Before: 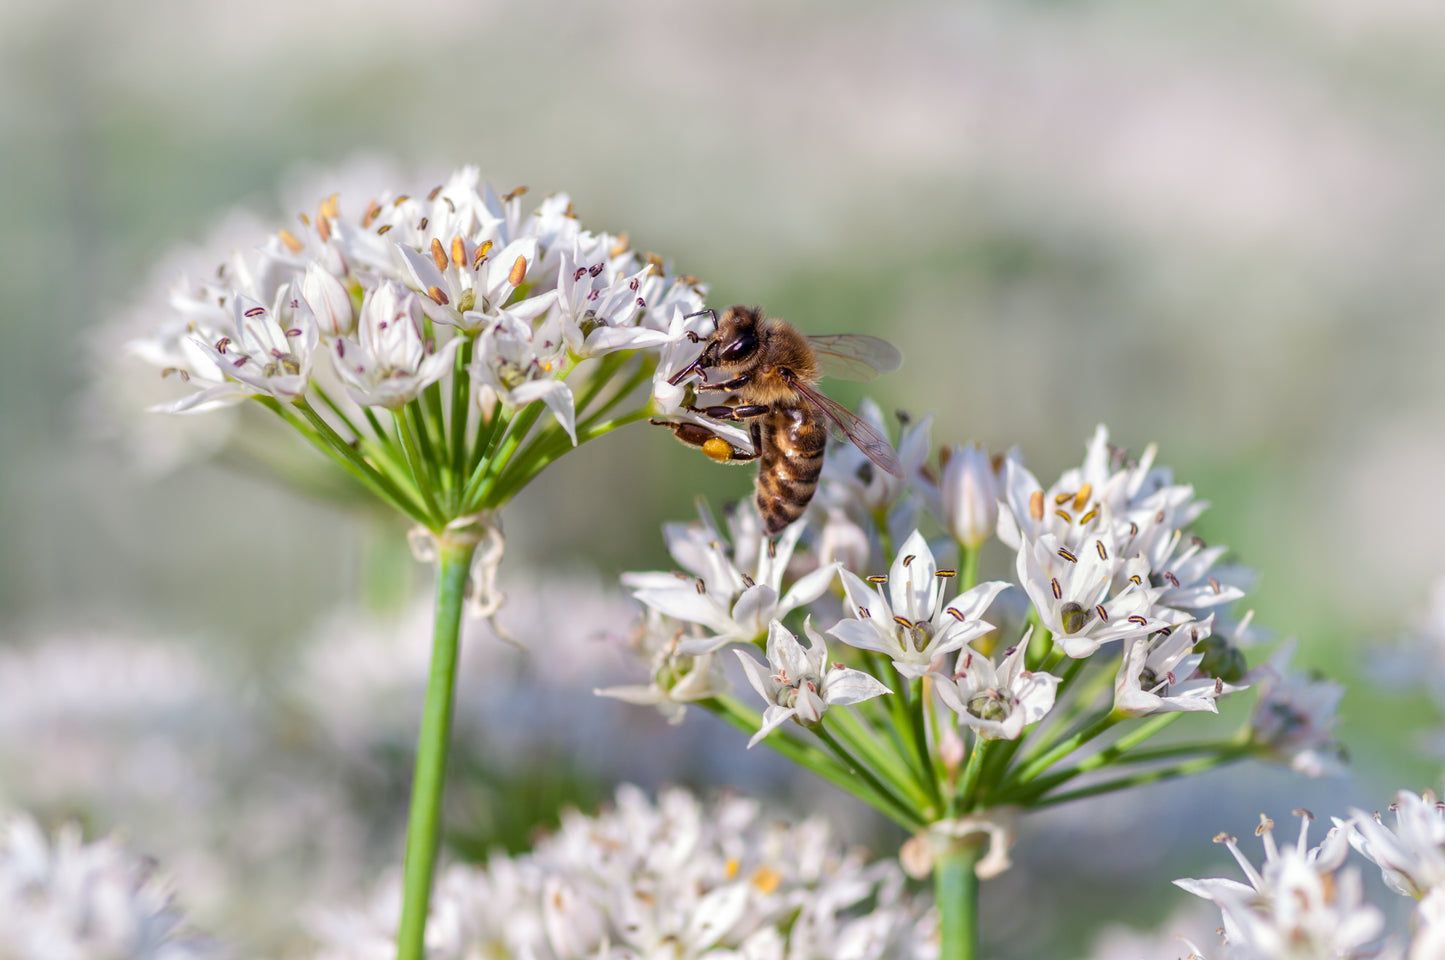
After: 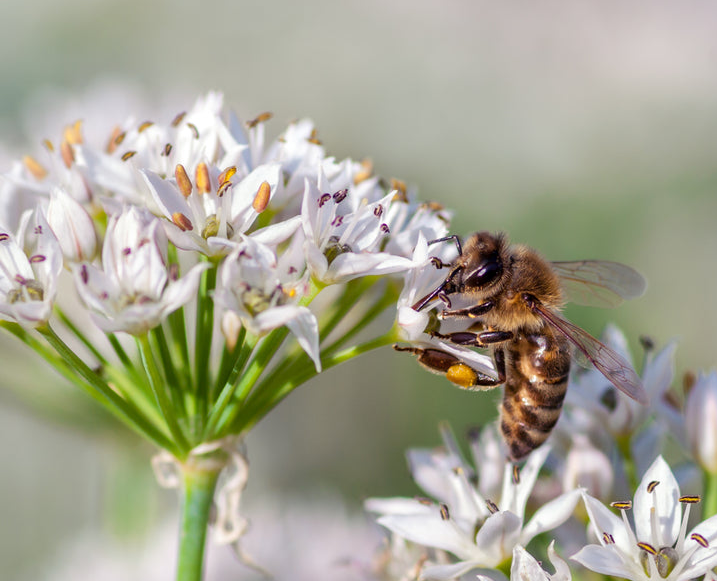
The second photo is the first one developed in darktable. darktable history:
crop: left 17.743%, top 7.77%, right 32.627%, bottom 31.699%
